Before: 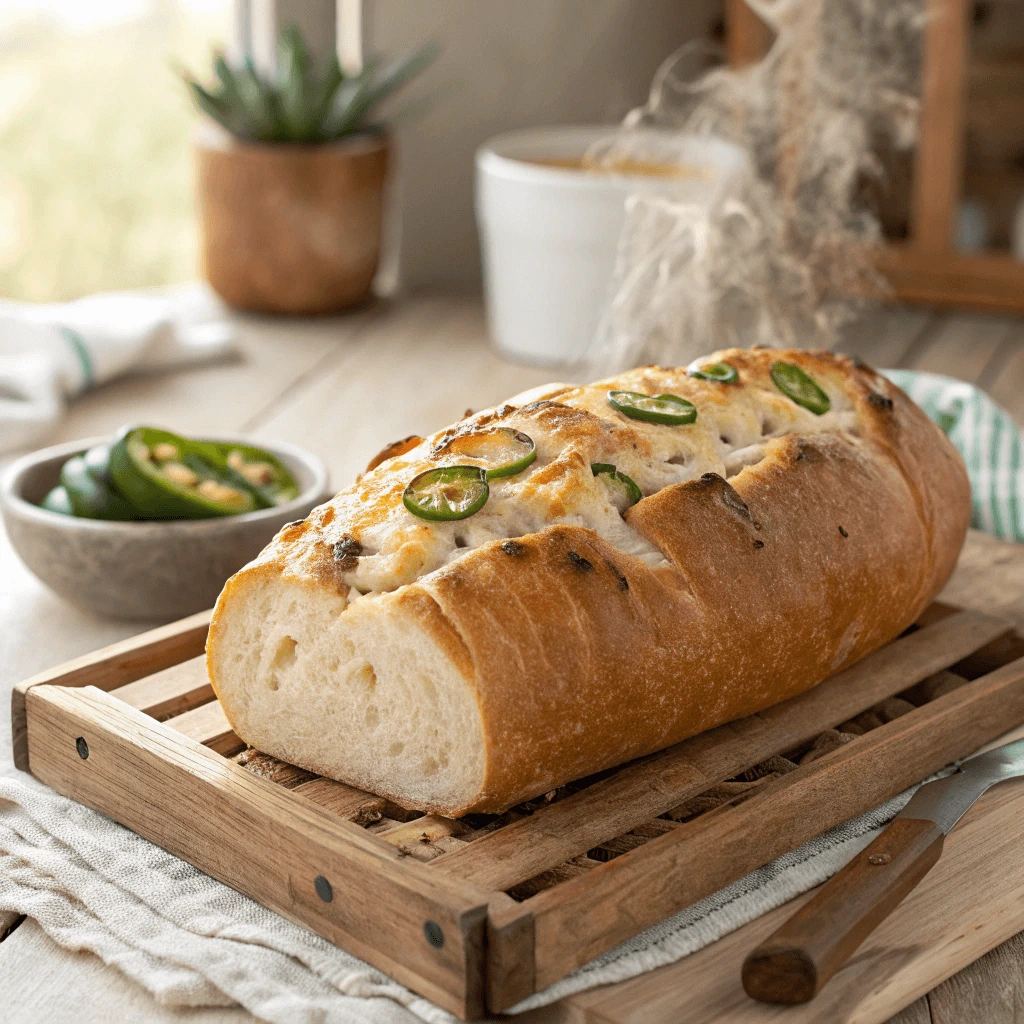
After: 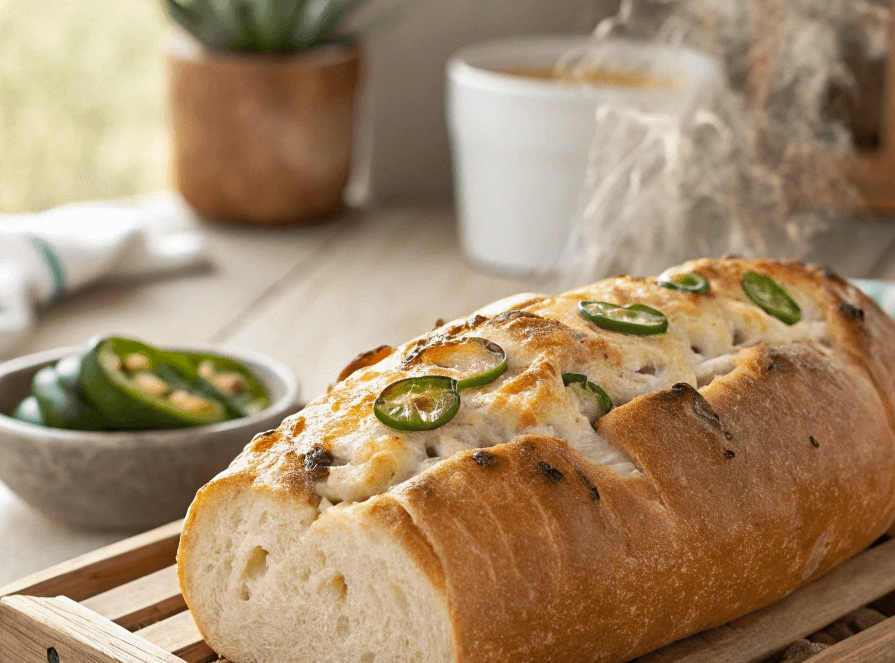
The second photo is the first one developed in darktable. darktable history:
shadows and highlights: low approximation 0.01, soften with gaussian
crop: left 2.897%, top 8.882%, right 9.68%, bottom 26.314%
